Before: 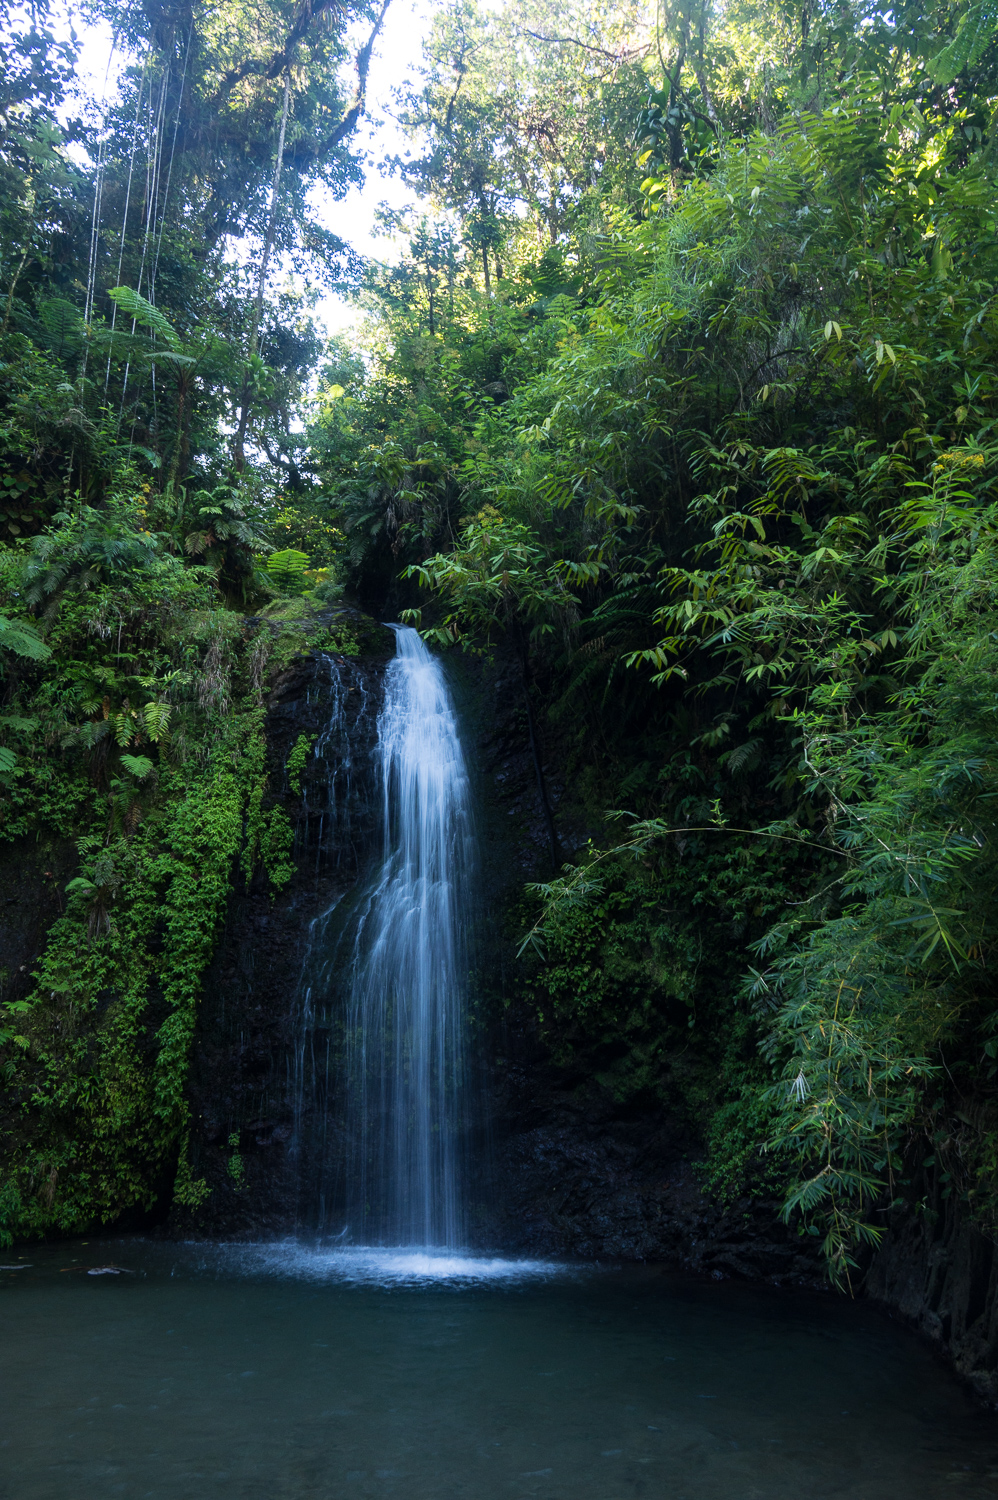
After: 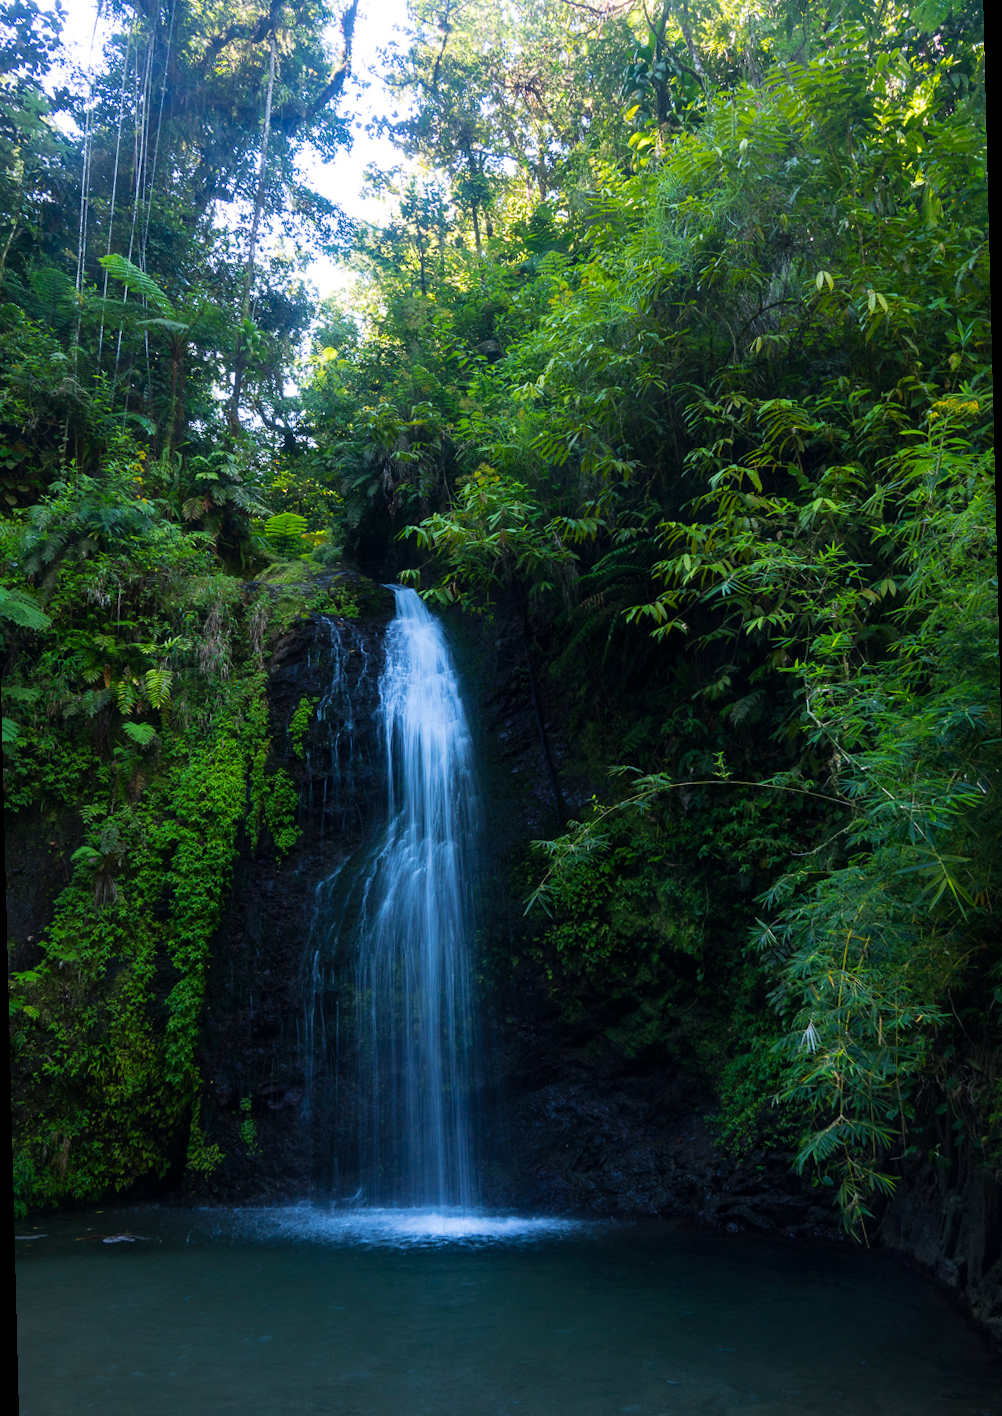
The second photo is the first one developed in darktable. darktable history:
color balance rgb: perceptual saturation grading › global saturation 20%, global vibrance 20%
rotate and perspective: rotation -1.42°, crop left 0.016, crop right 0.984, crop top 0.035, crop bottom 0.965
